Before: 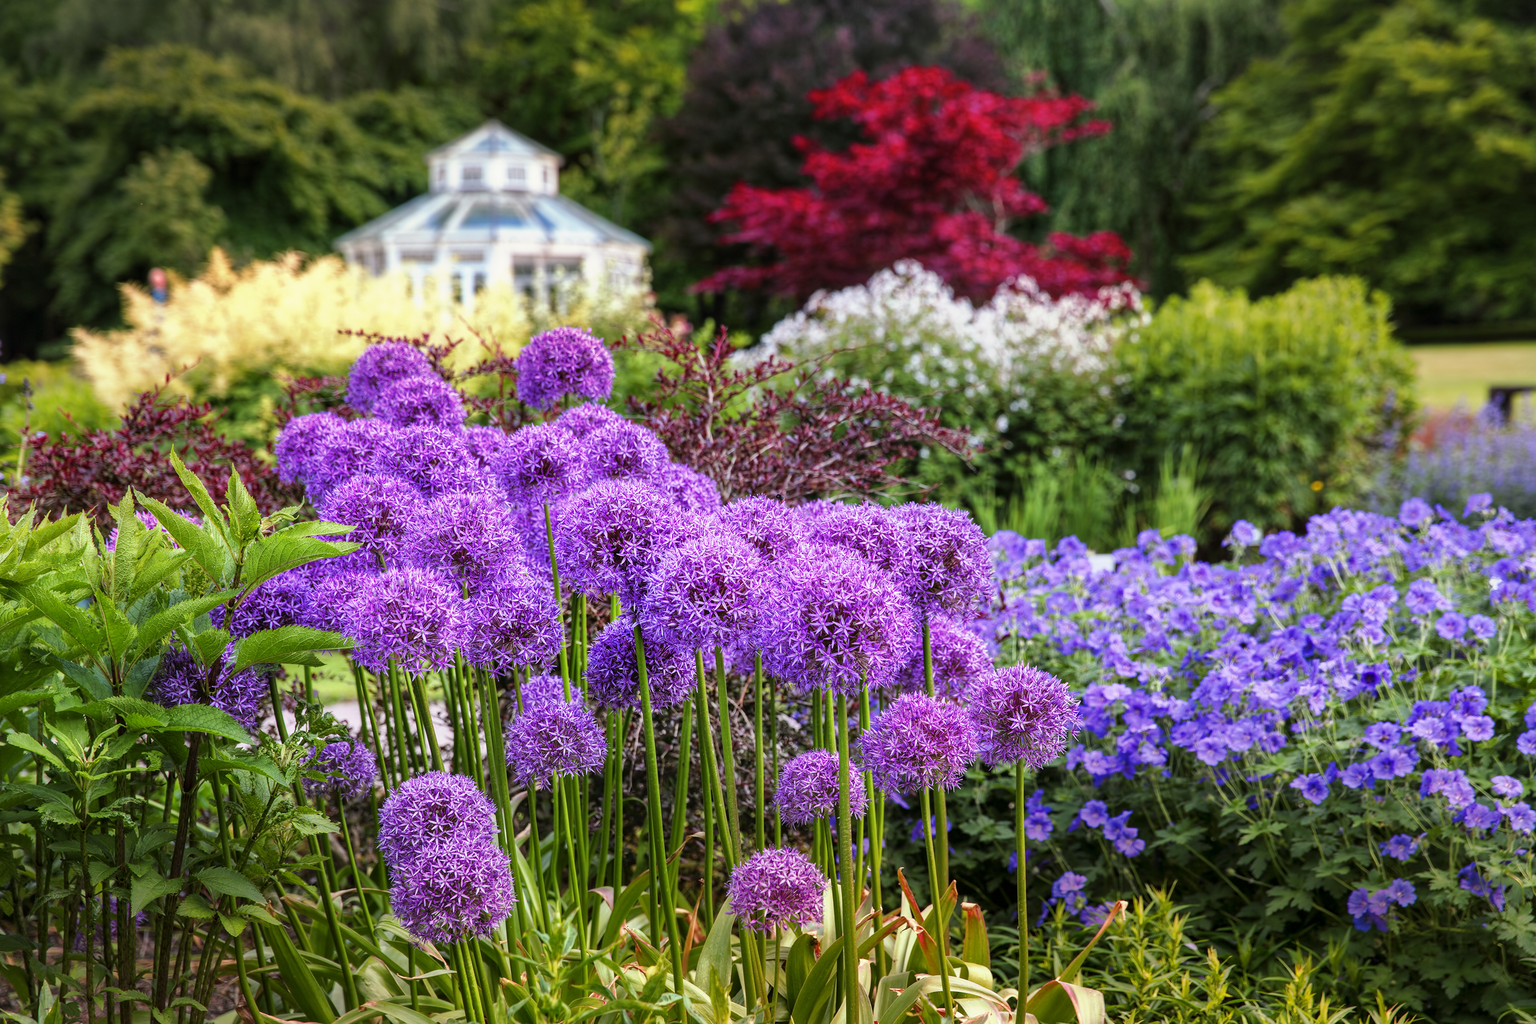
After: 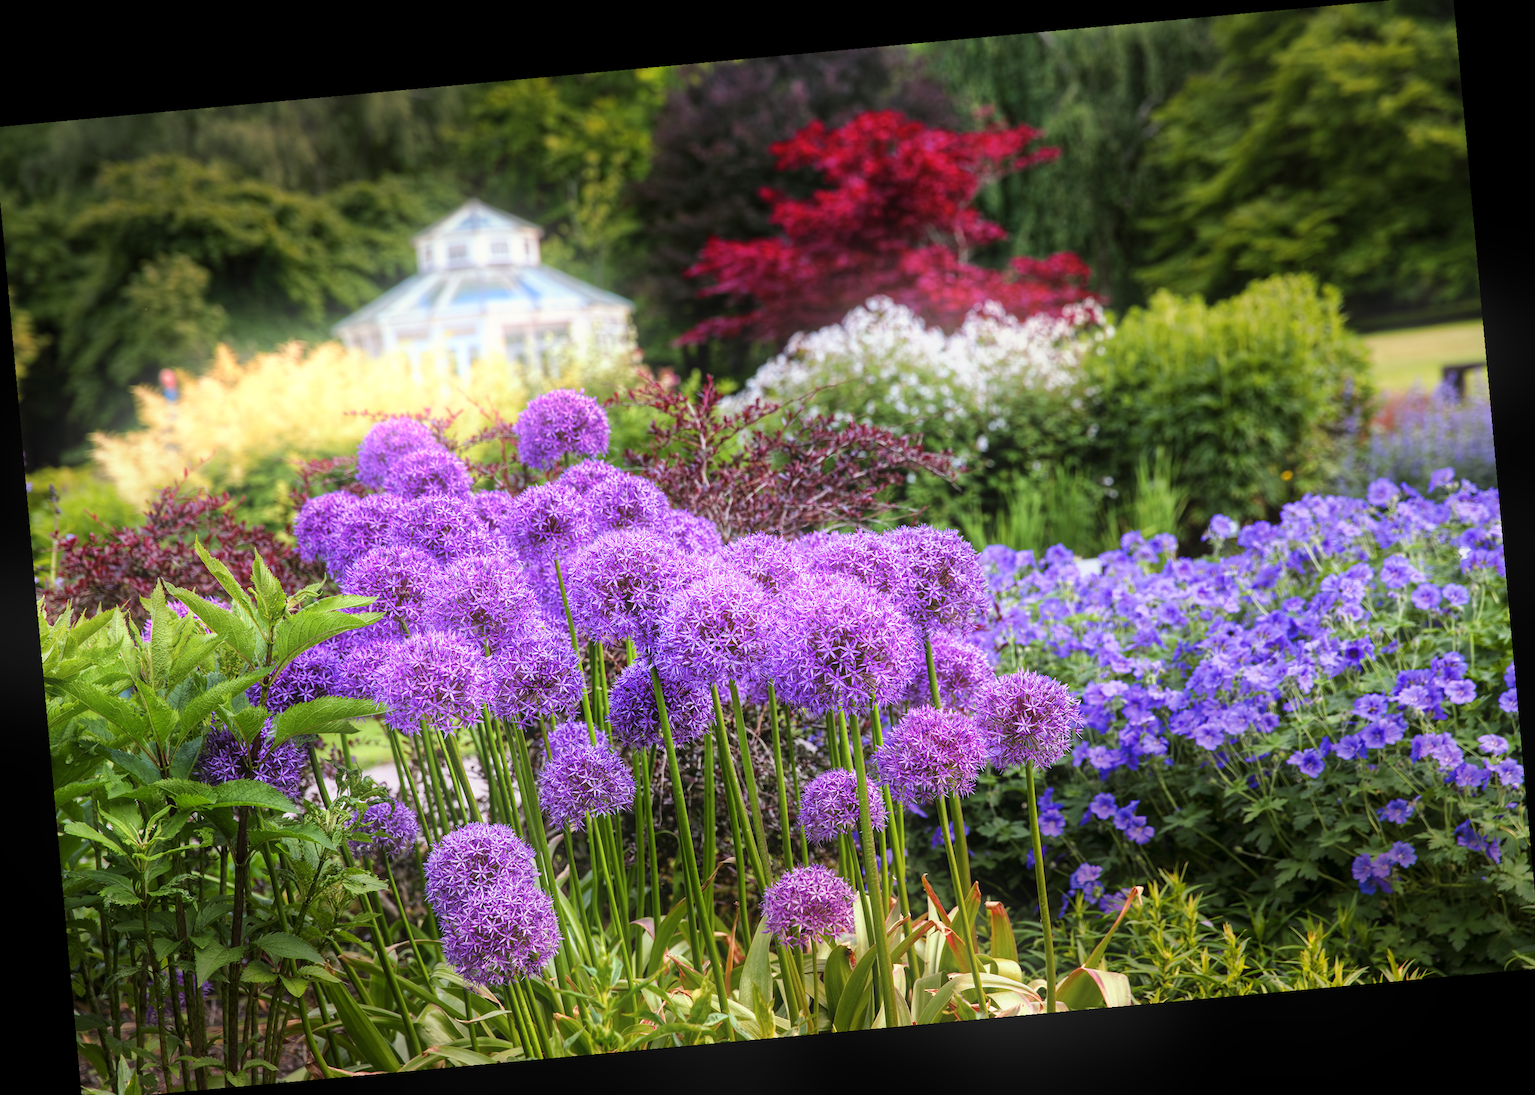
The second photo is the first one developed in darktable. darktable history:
rotate and perspective: rotation -5.2°, automatic cropping off
crop: left 0.434%, top 0.485%, right 0.244%, bottom 0.386%
bloom: on, module defaults
